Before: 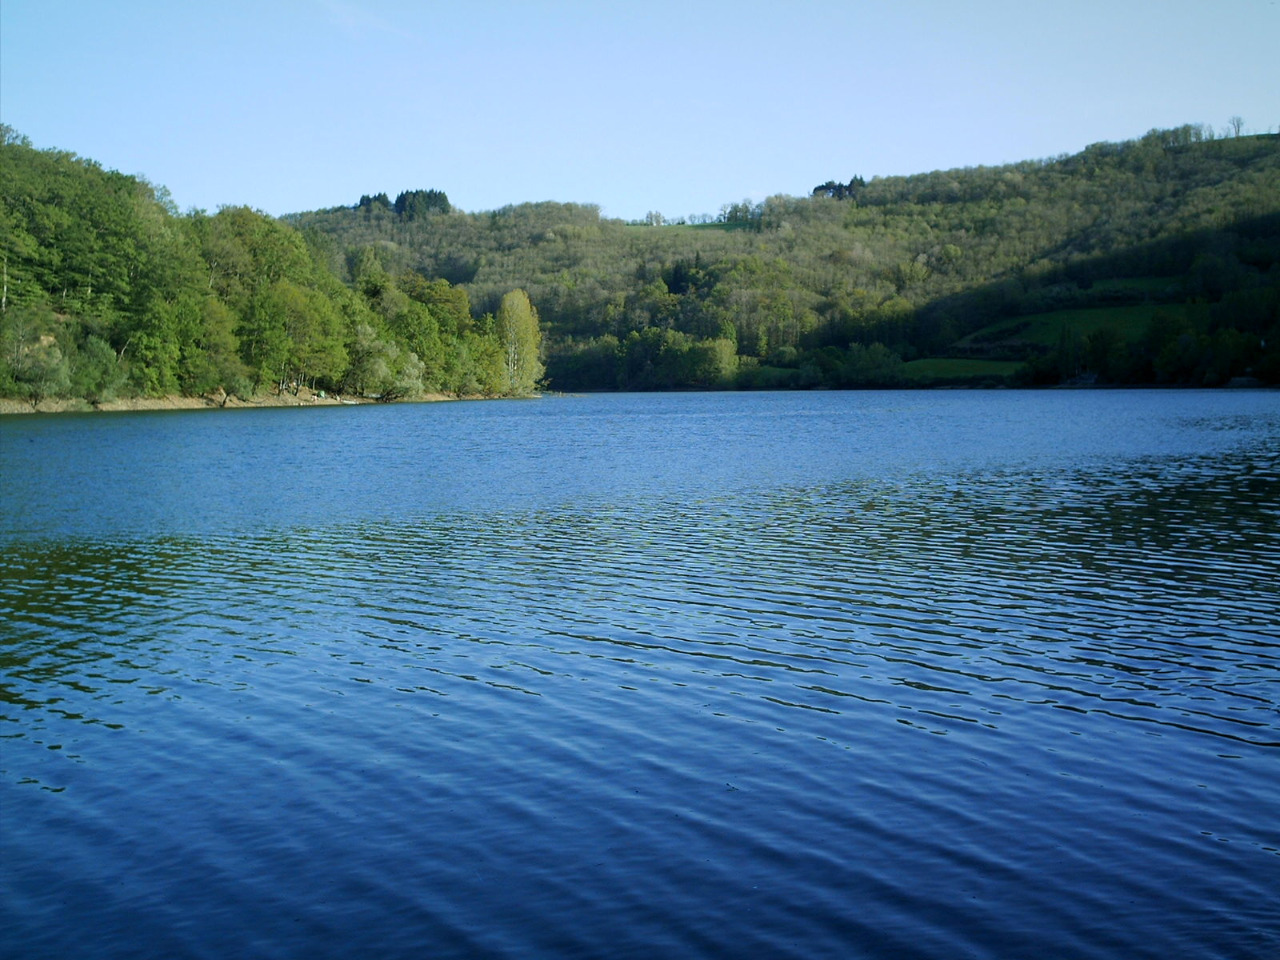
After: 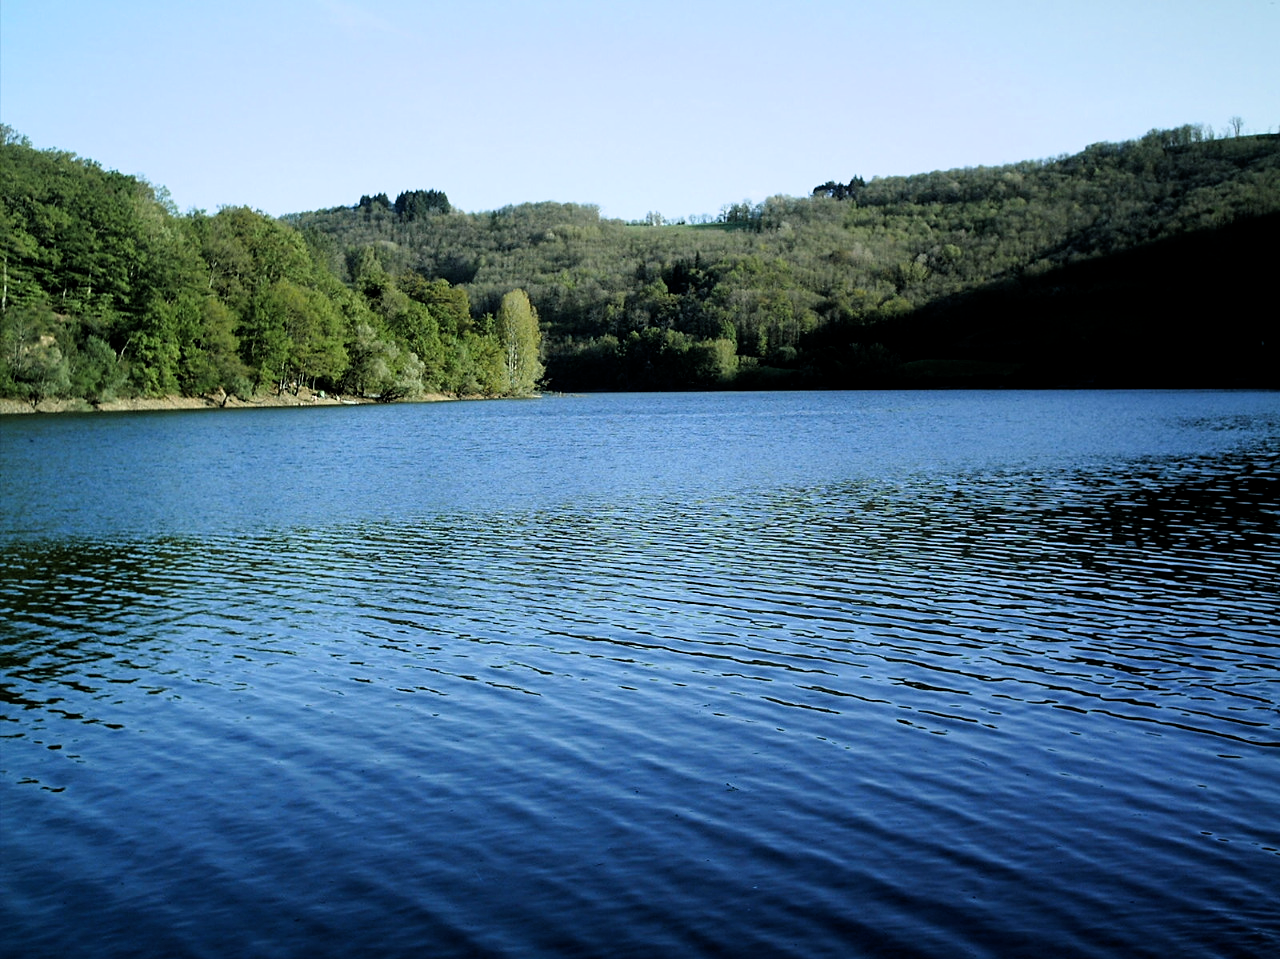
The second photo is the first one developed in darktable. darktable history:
crop: bottom 0.075%
filmic rgb: black relative exposure -5.57 EV, white relative exposure 2.51 EV, target black luminance 0%, hardness 4.55, latitude 67.32%, contrast 1.46, shadows ↔ highlights balance -4.18%
sharpen: amount 0.203
